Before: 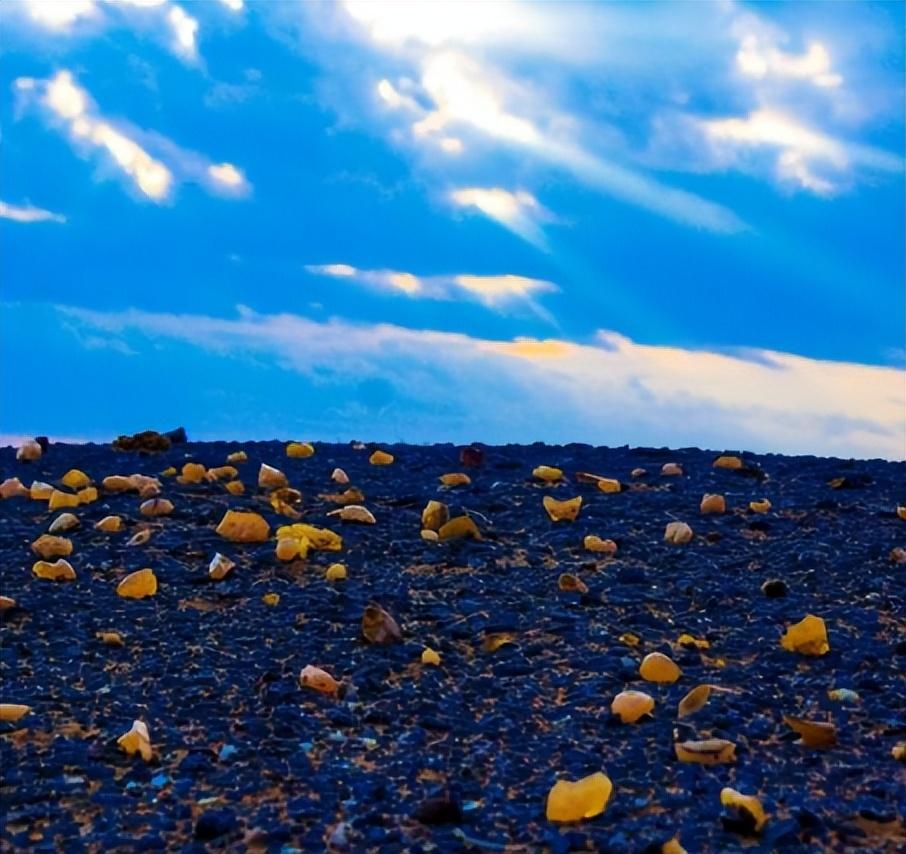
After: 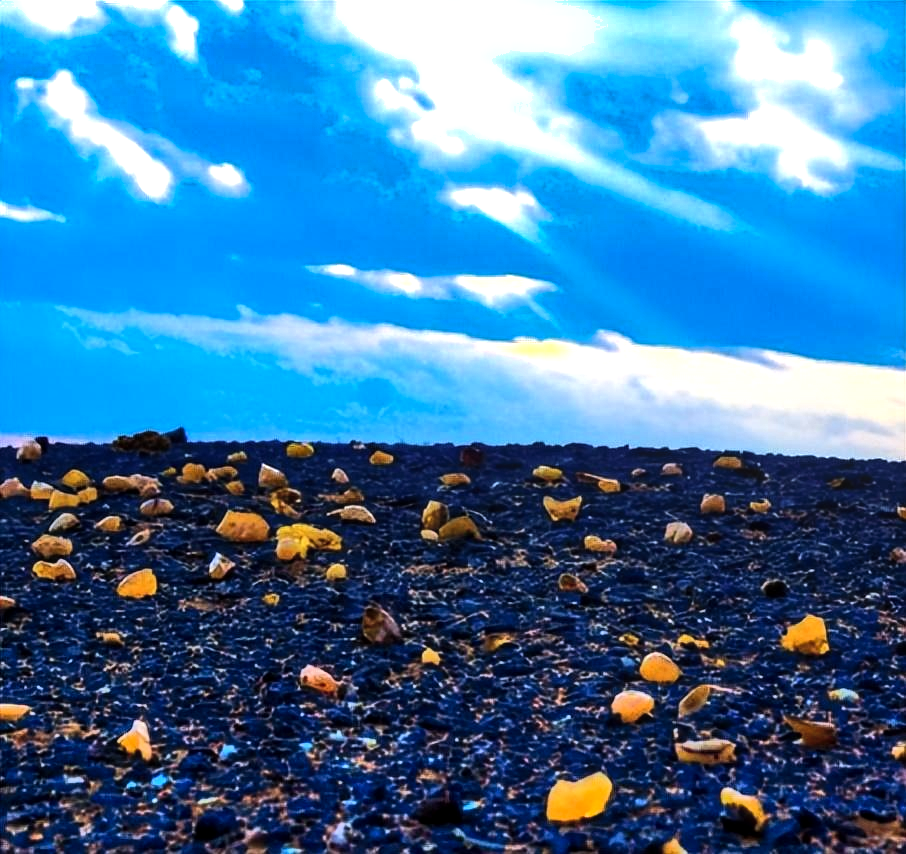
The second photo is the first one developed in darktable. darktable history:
local contrast: on, module defaults
exposure: compensate highlight preservation false
shadows and highlights: soften with gaussian
tone equalizer: -8 EV -0.75 EV, -7 EV -0.7 EV, -6 EV -0.6 EV, -5 EV -0.4 EV, -3 EV 0.4 EV, -2 EV 0.6 EV, -1 EV 0.7 EV, +0 EV 0.75 EV, edges refinement/feathering 500, mask exposure compensation -1.57 EV, preserve details no
